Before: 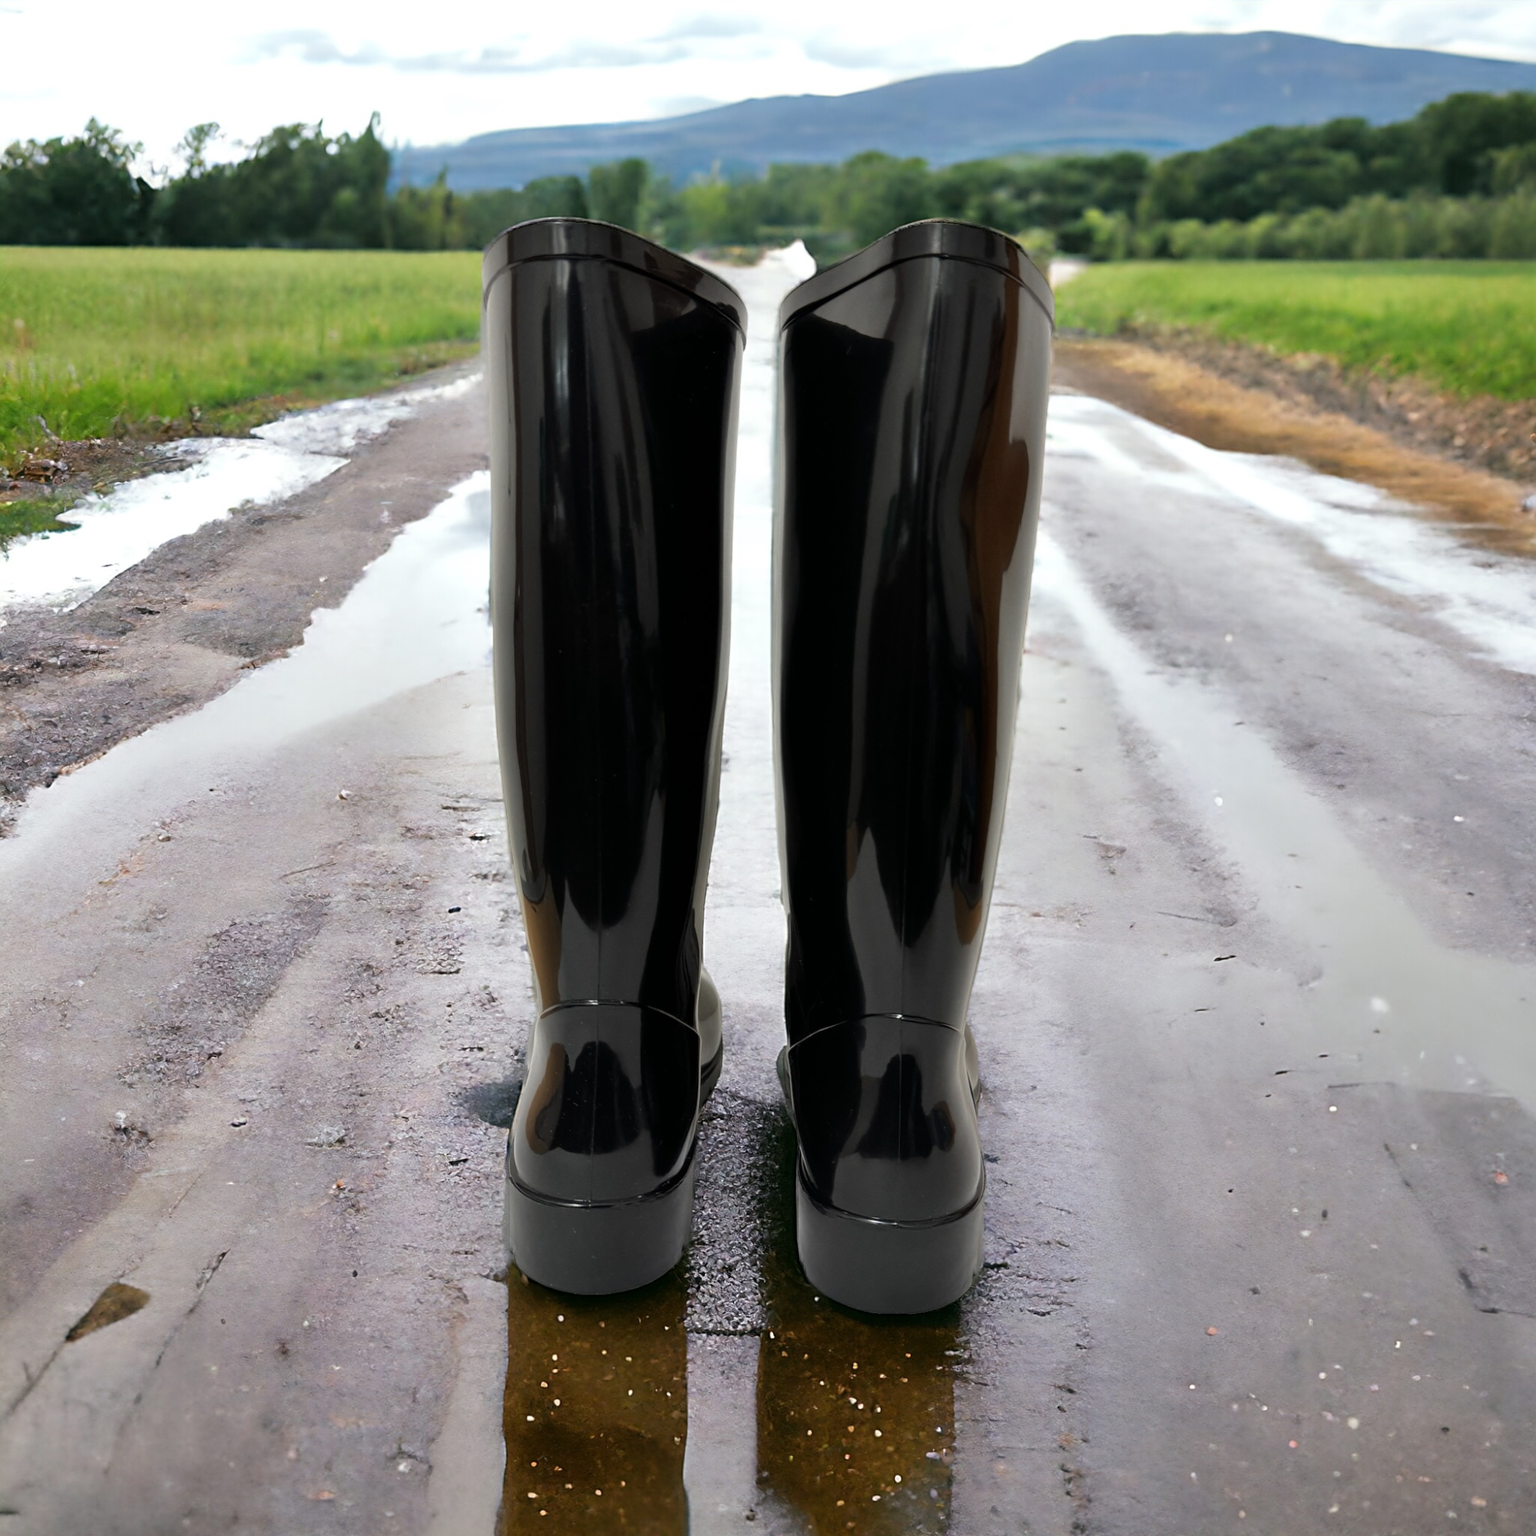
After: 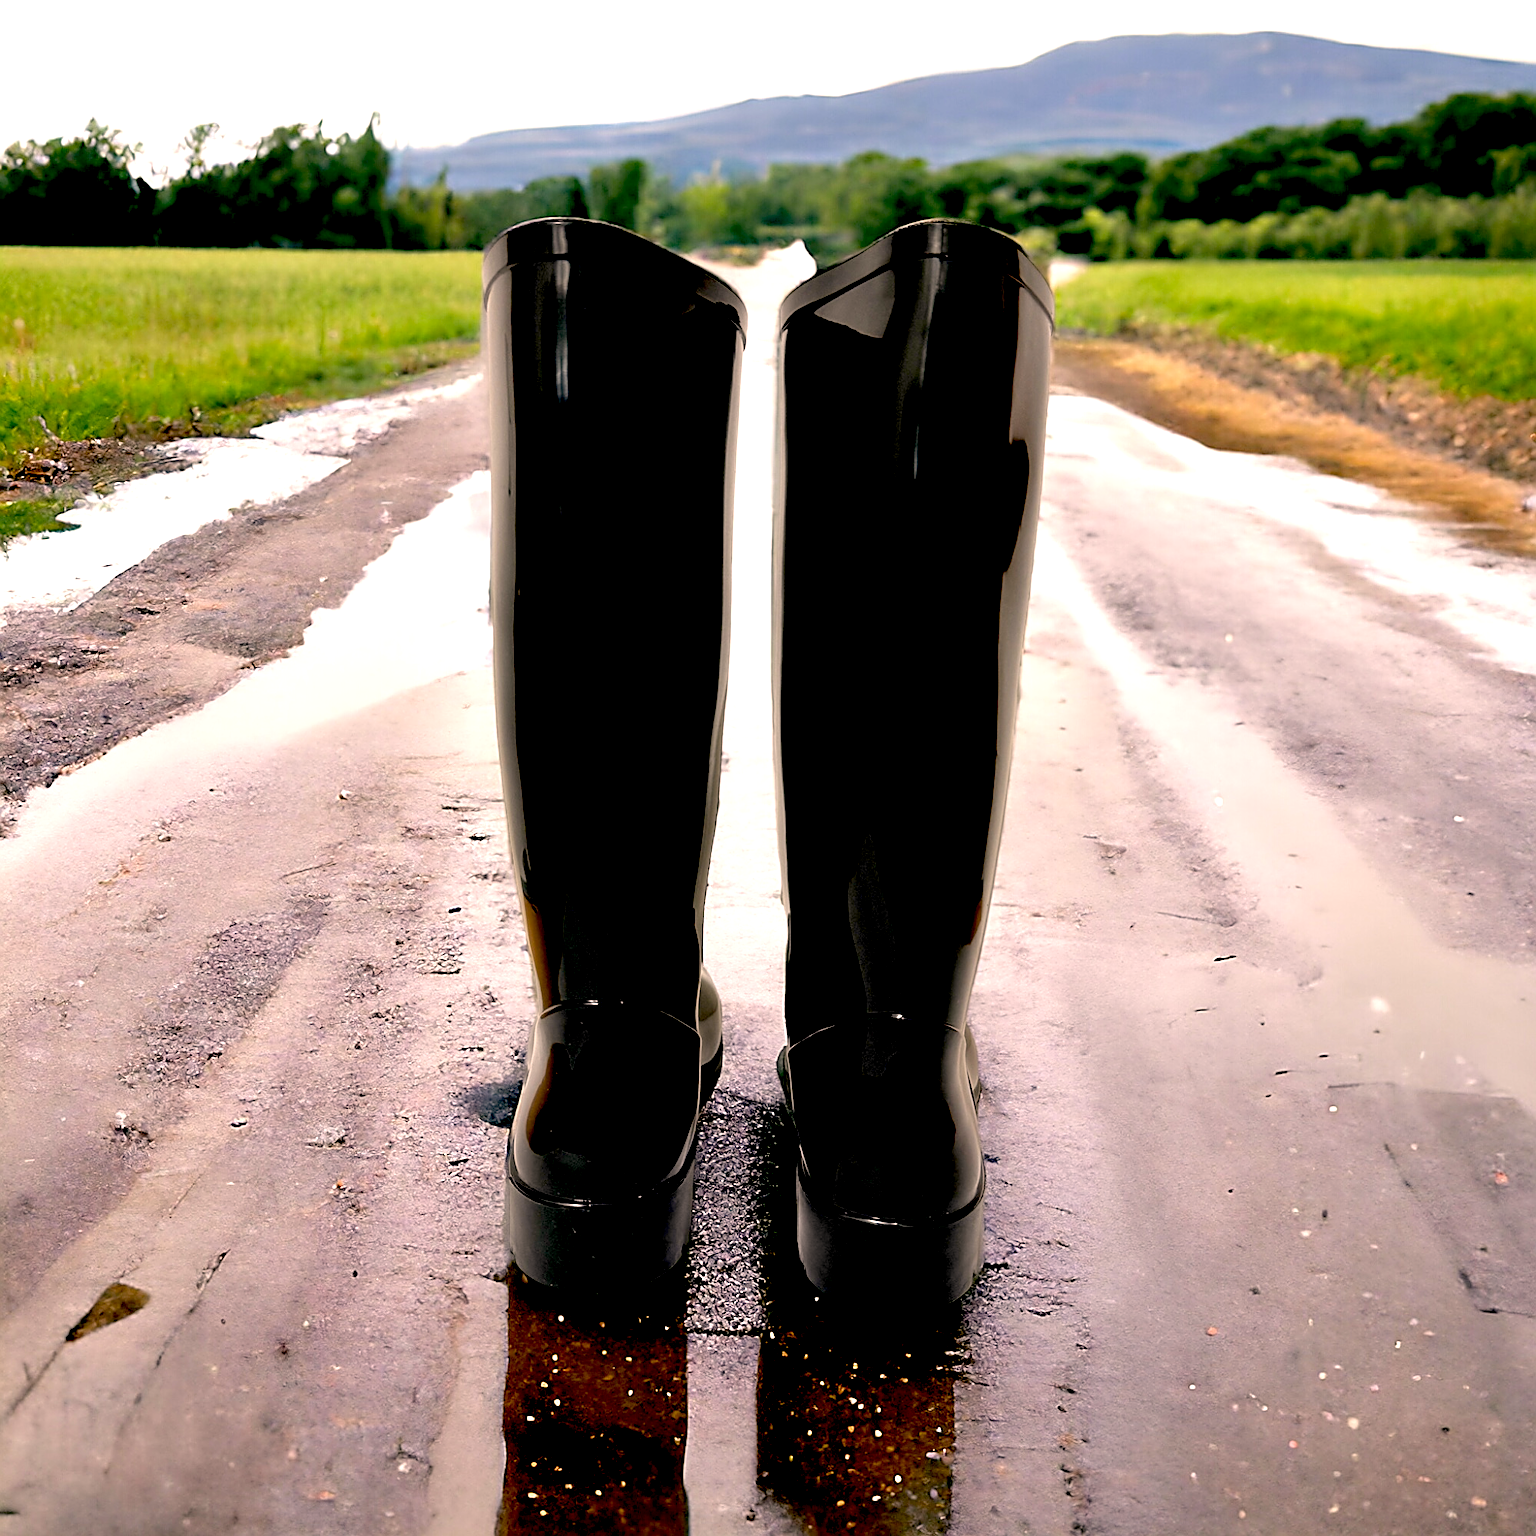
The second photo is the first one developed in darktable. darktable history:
exposure: black level correction 0.04, exposure 0.5 EV, compensate highlight preservation false
sharpen: on, module defaults
color correction: highlights a* 11.96, highlights b* 11.58
